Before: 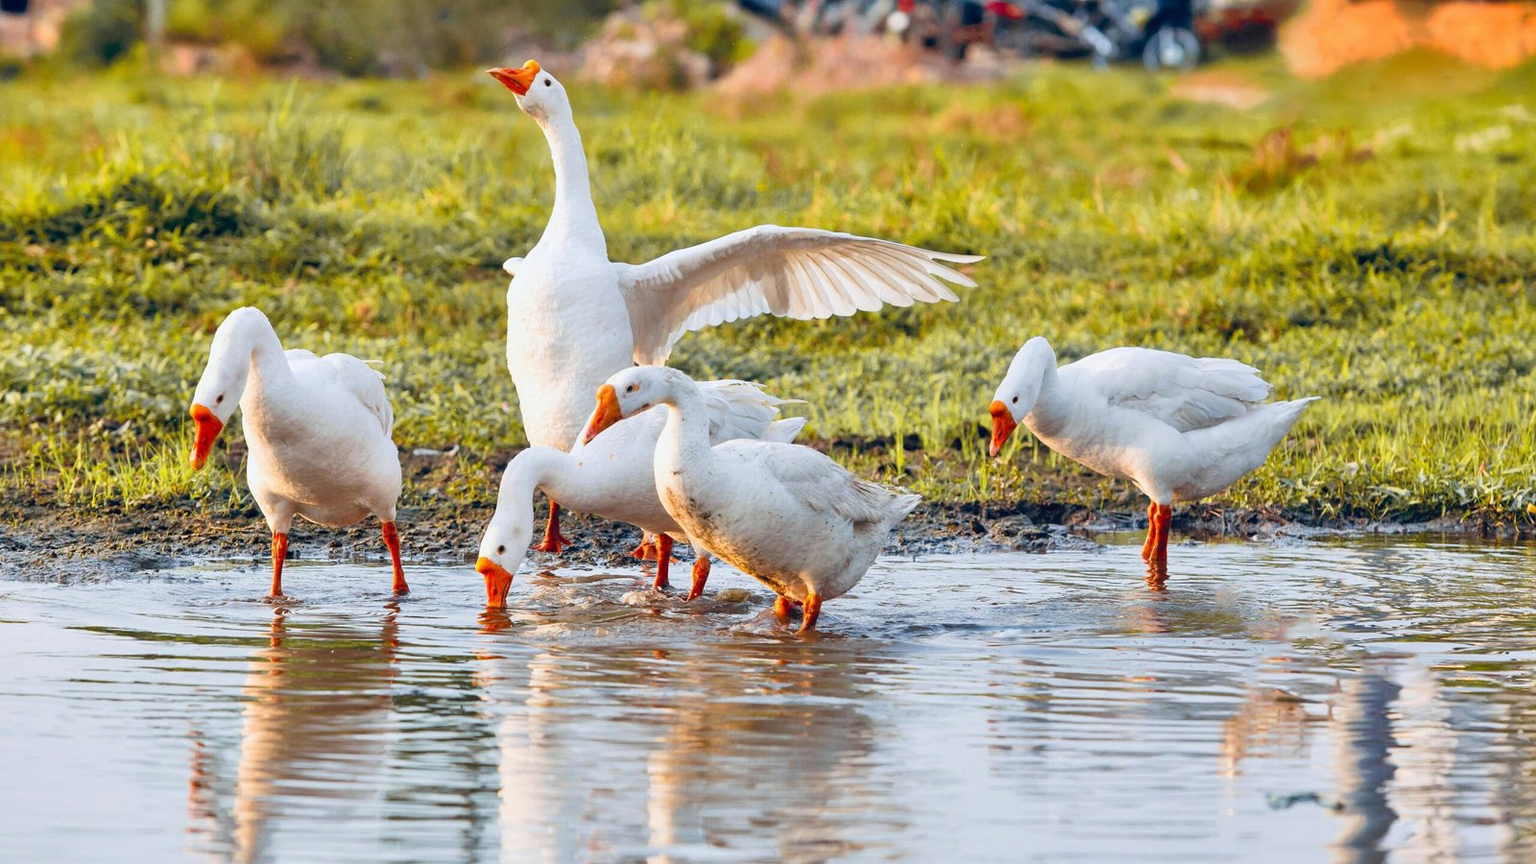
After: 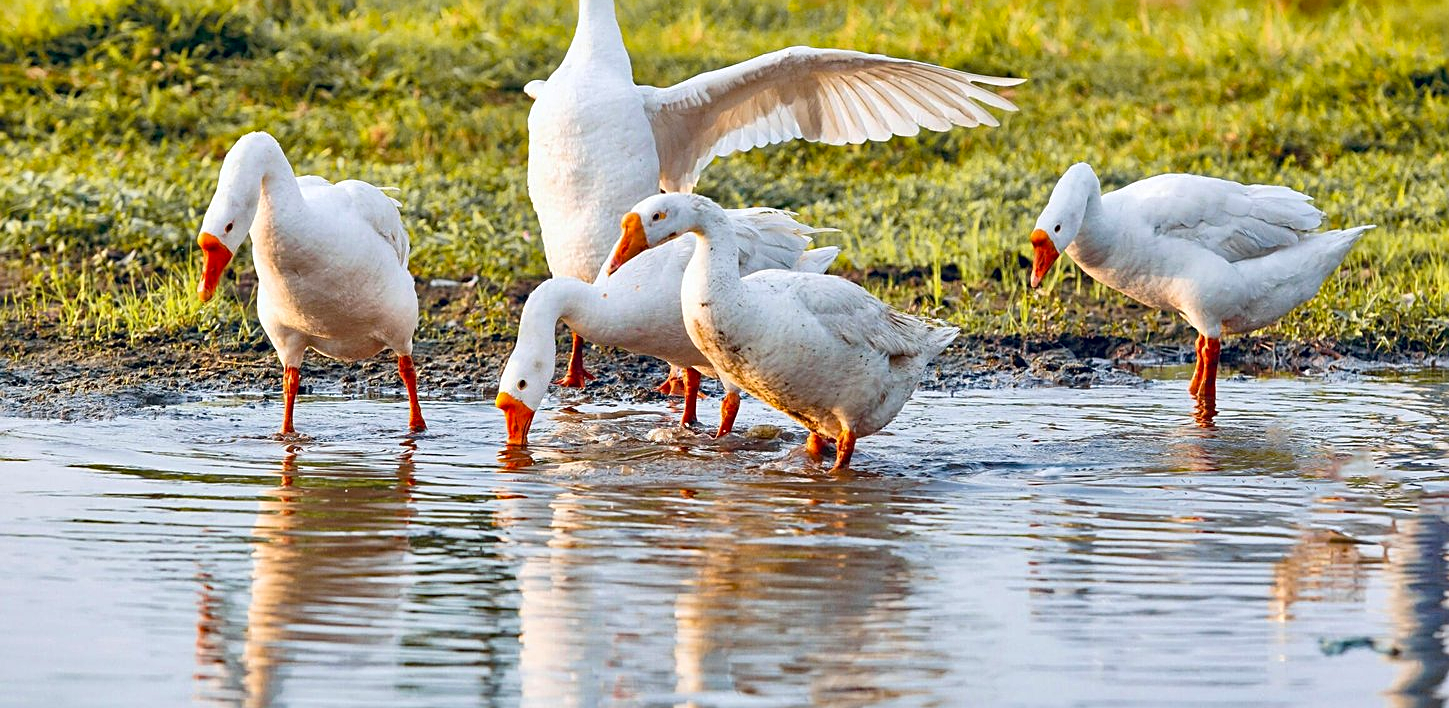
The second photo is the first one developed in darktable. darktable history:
haze removal: strength 0.29, distance 0.25, compatibility mode true, adaptive false
crop: top 20.916%, right 9.437%, bottom 0.316%
sharpen: on, module defaults
local contrast: mode bilateral grid, contrast 20, coarseness 50, detail 120%, midtone range 0.2
